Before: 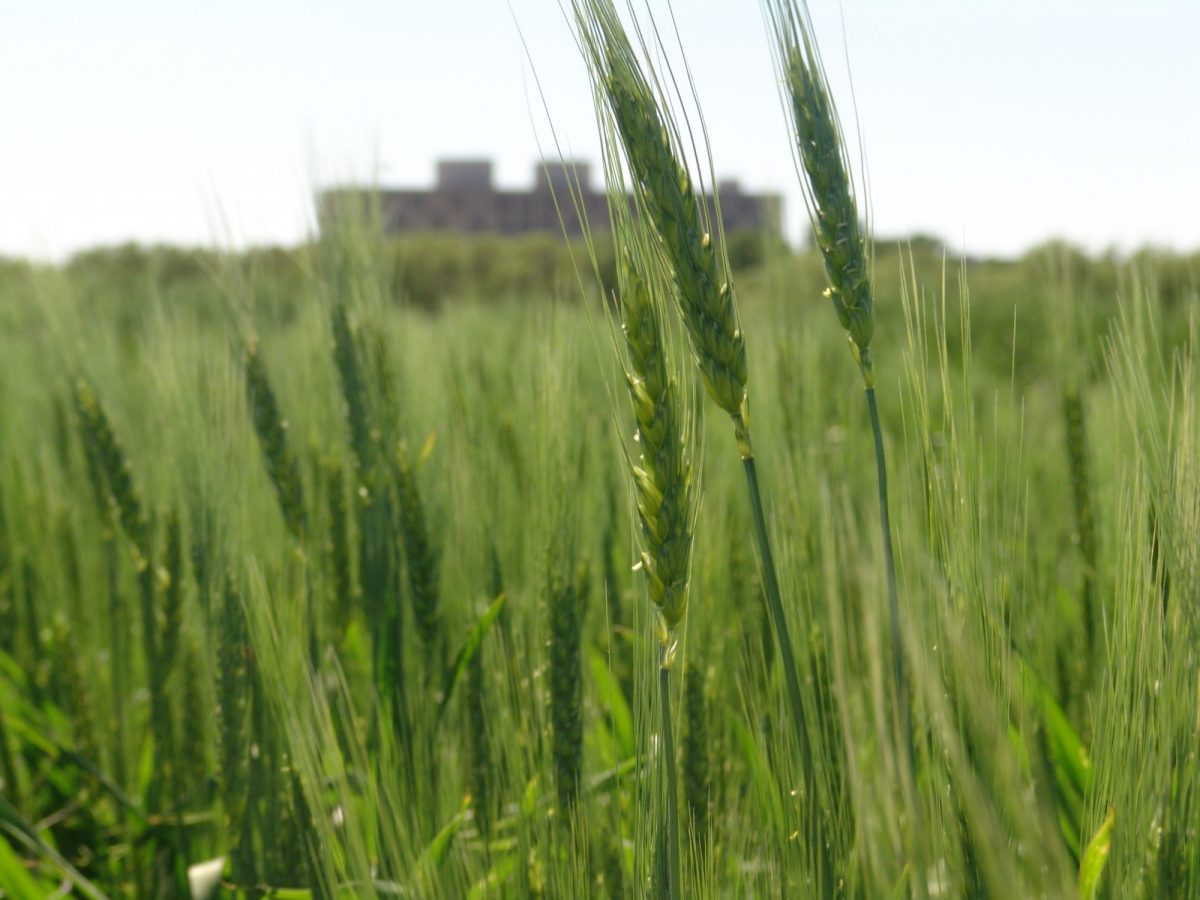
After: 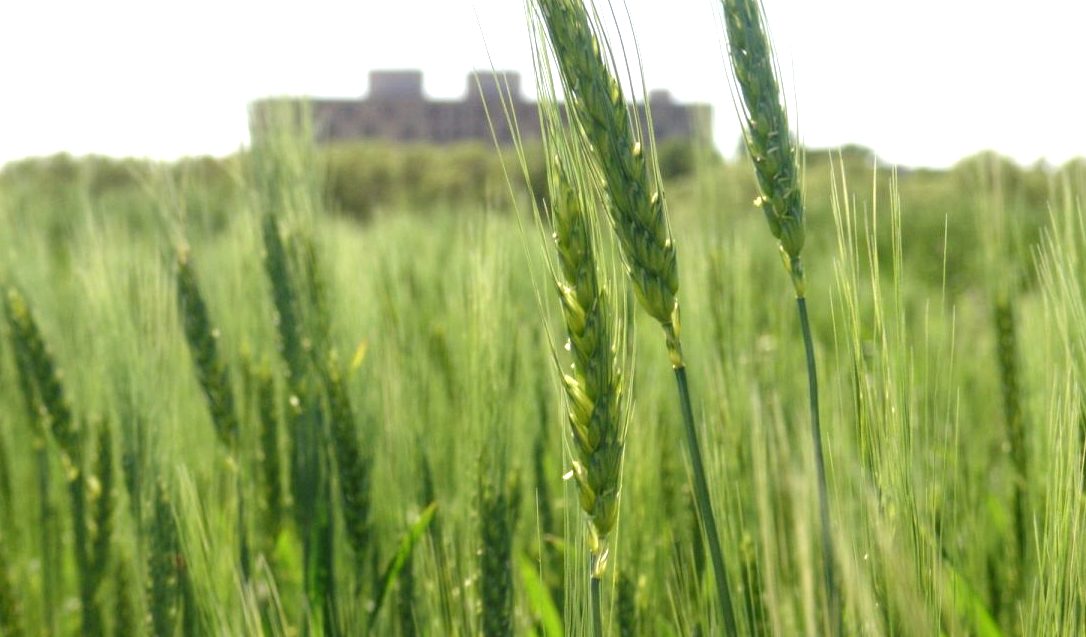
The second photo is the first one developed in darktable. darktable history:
levels: black 0.097%
exposure: exposure 0.655 EV, compensate exposure bias true, compensate highlight preservation false
crop: left 5.811%, top 10.136%, right 3.627%, bottom 19.052%
local contrast: on, module defaults
